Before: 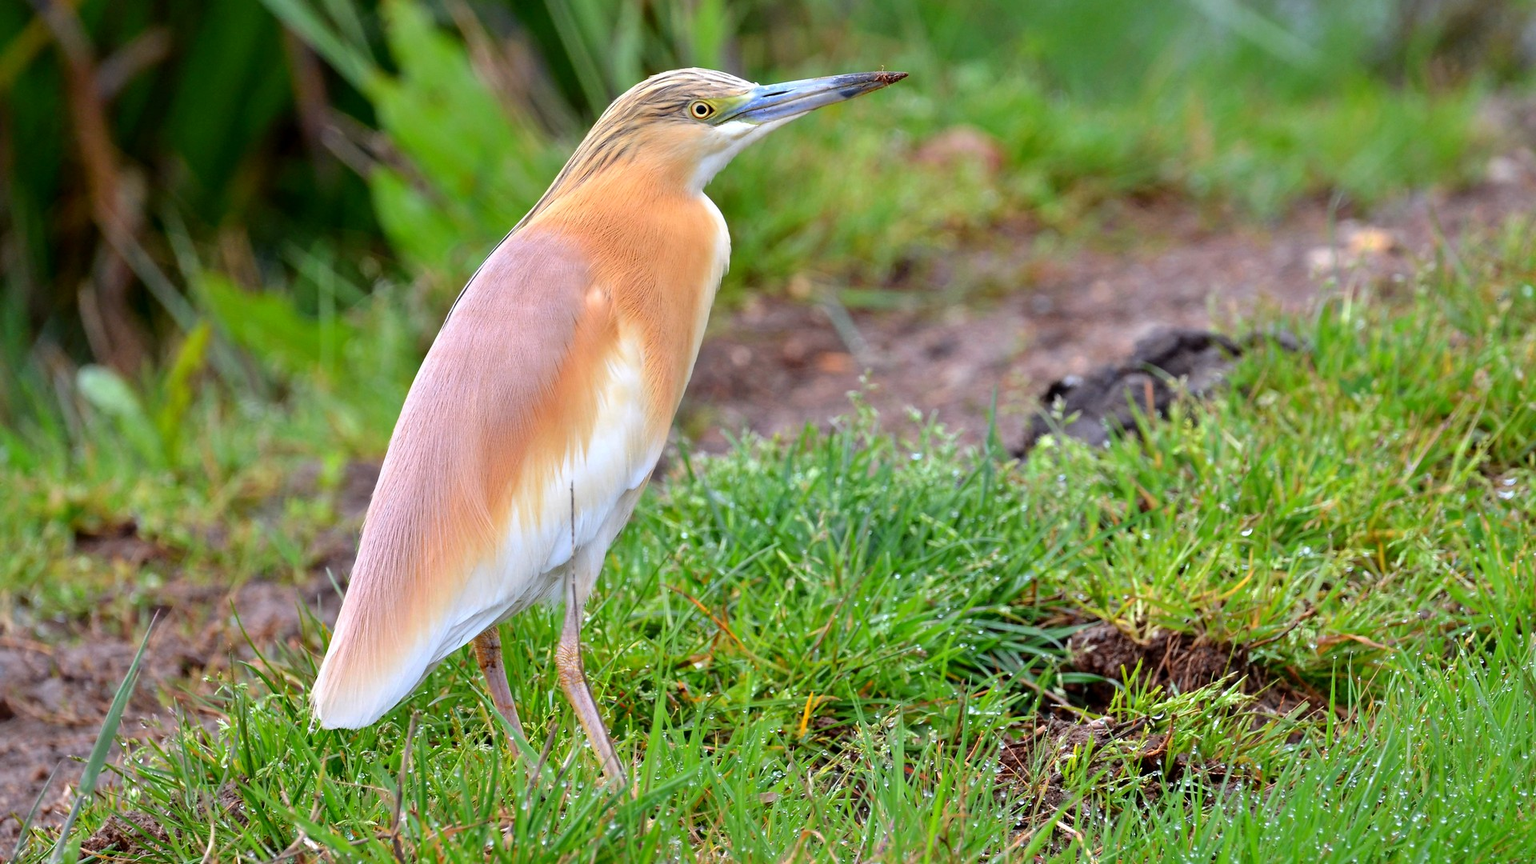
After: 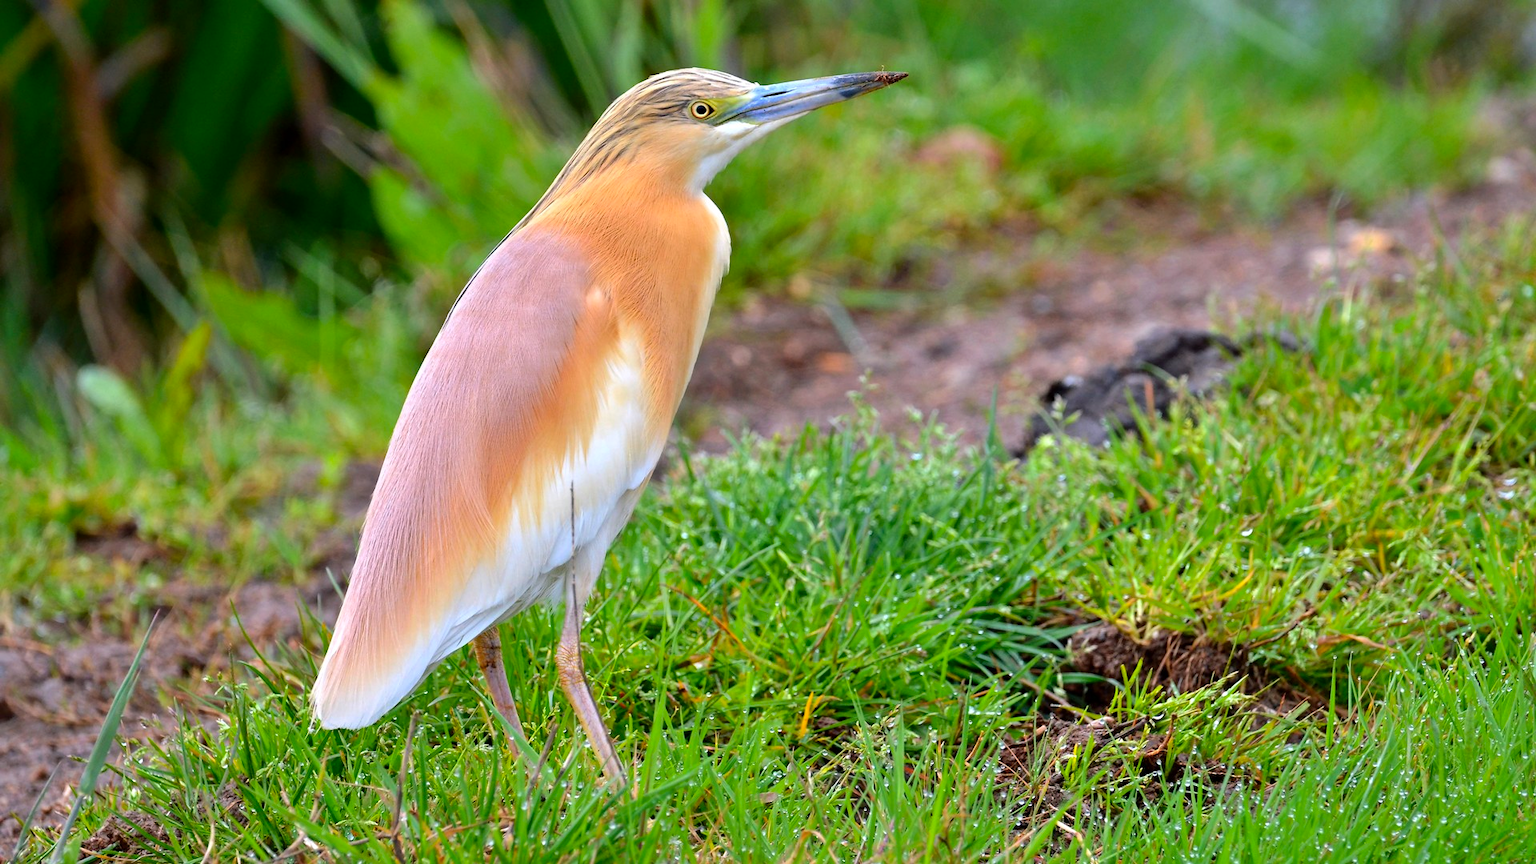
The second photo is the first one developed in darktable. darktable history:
tone equalizer: edges refinement/feathering 500, mask exposure compensation -1.57 EV, preserve details no
color balance rgb: shadows lift › luminance -7.866%, shadows lift › chroma 2.207%, shadows lift › hue 164.29°, perceptual saturation grading › global saturation 0.713%, global vibrance 29.168%
